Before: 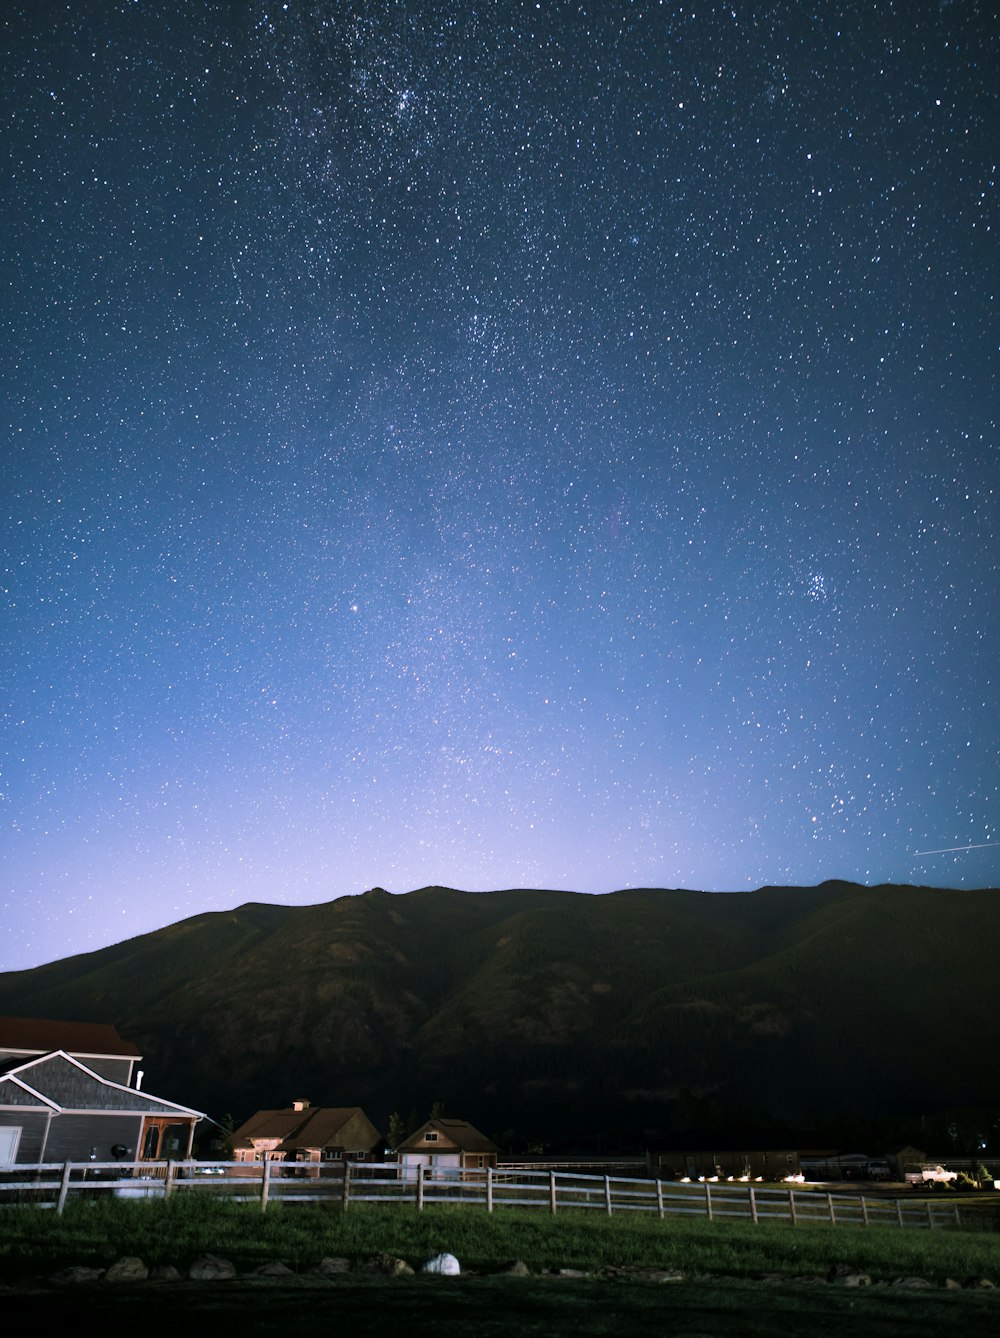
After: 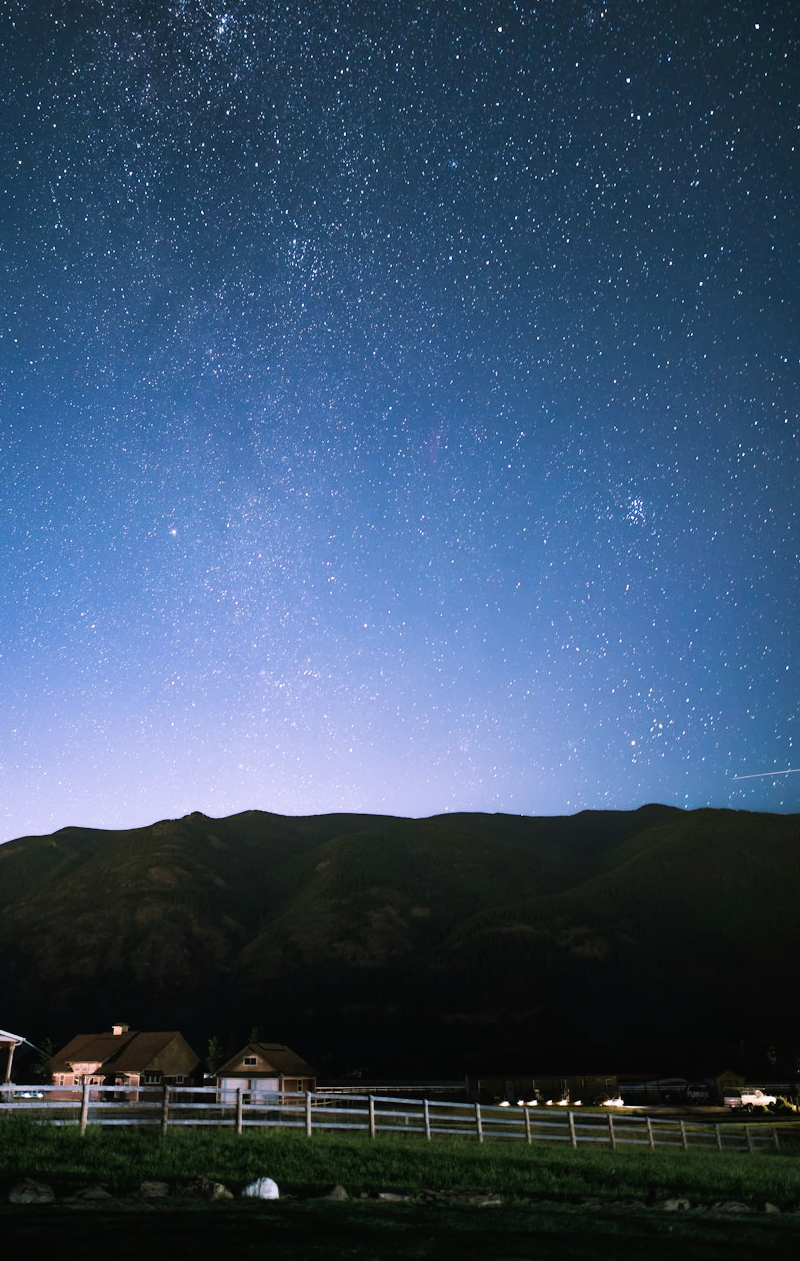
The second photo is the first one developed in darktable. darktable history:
tone curve: curves: ch0 [(0, 0.015) (0.037, 0.032) (0.131, 0.113) (0.275, 0.26) (0.497, 0.505) (0.617, 0.643) (0.704, 0.735) (0.813, 0.842) (0.911, 0.931) (0.997, 1)]; ch1 [(0, 0) (0.301, 0.3) (0.444, 0.438) (0.493, 0.494) (0.501, 0.5) (0.534, 0.543) (0.582, 0.605) (0.658, 0.687) (0.746, 0.79) (1, 1)]; ch2 [(0, 0) (0.246, 0.234) (0.36, 0.356) (0.415, 0.426) (0.476, 0.492) (0.502, 0.499) (0.525, 0.517) (0.533, 0.534) (0.586, 0.598) (0.634, 0.643) (0.706, 0.717) (0.853, 0.83) (1, 0.951)], preserve colors none
crop and rotate: left 18.159%, top 5.736%, right 1.804%
